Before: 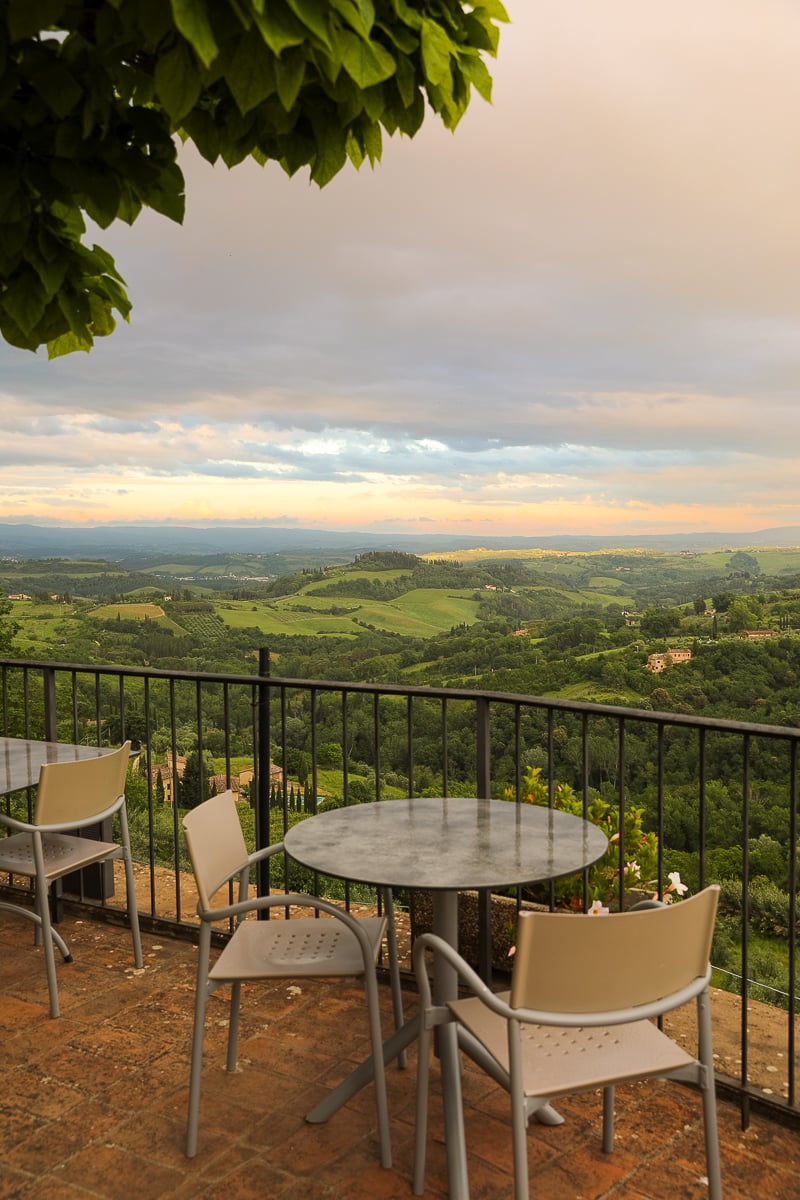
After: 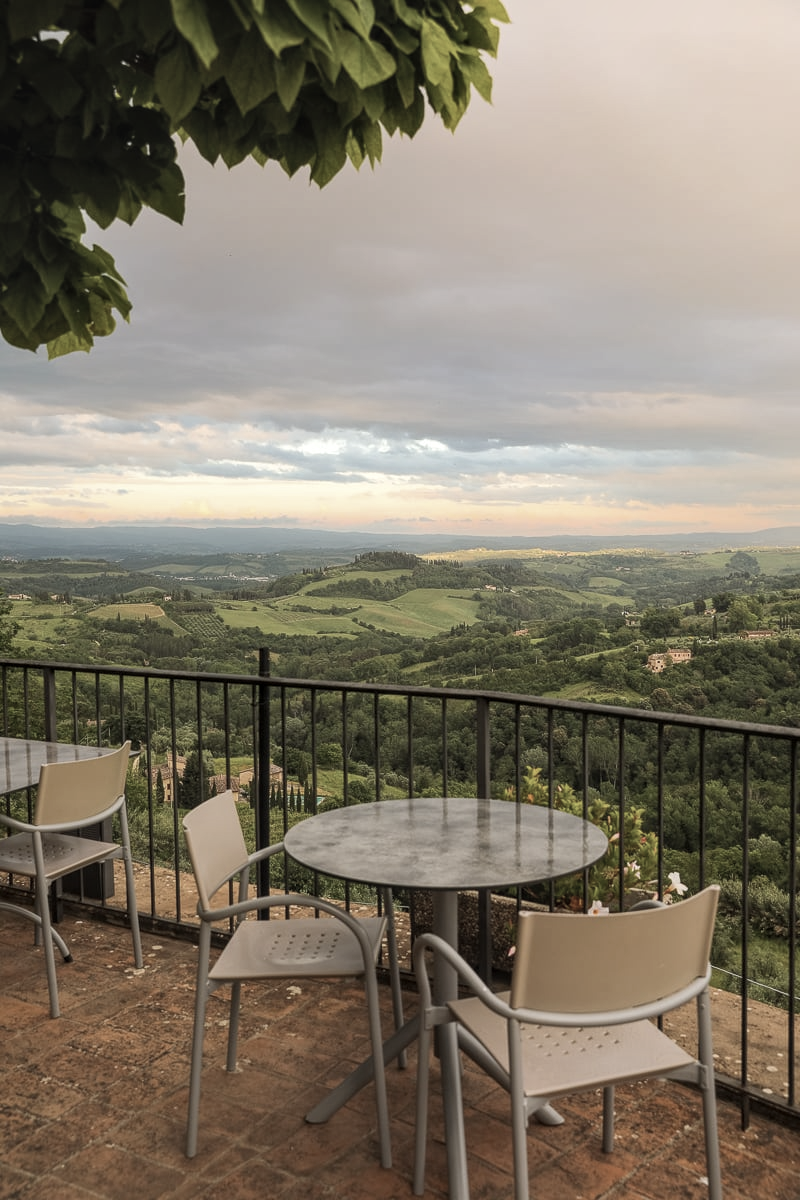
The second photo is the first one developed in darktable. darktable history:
exposure: exposure 0.022 EV, compensate highlight preservation false
contrast brightness saturation: contrast -0.052, saturation -0.416
local contrast: on, module defaults
